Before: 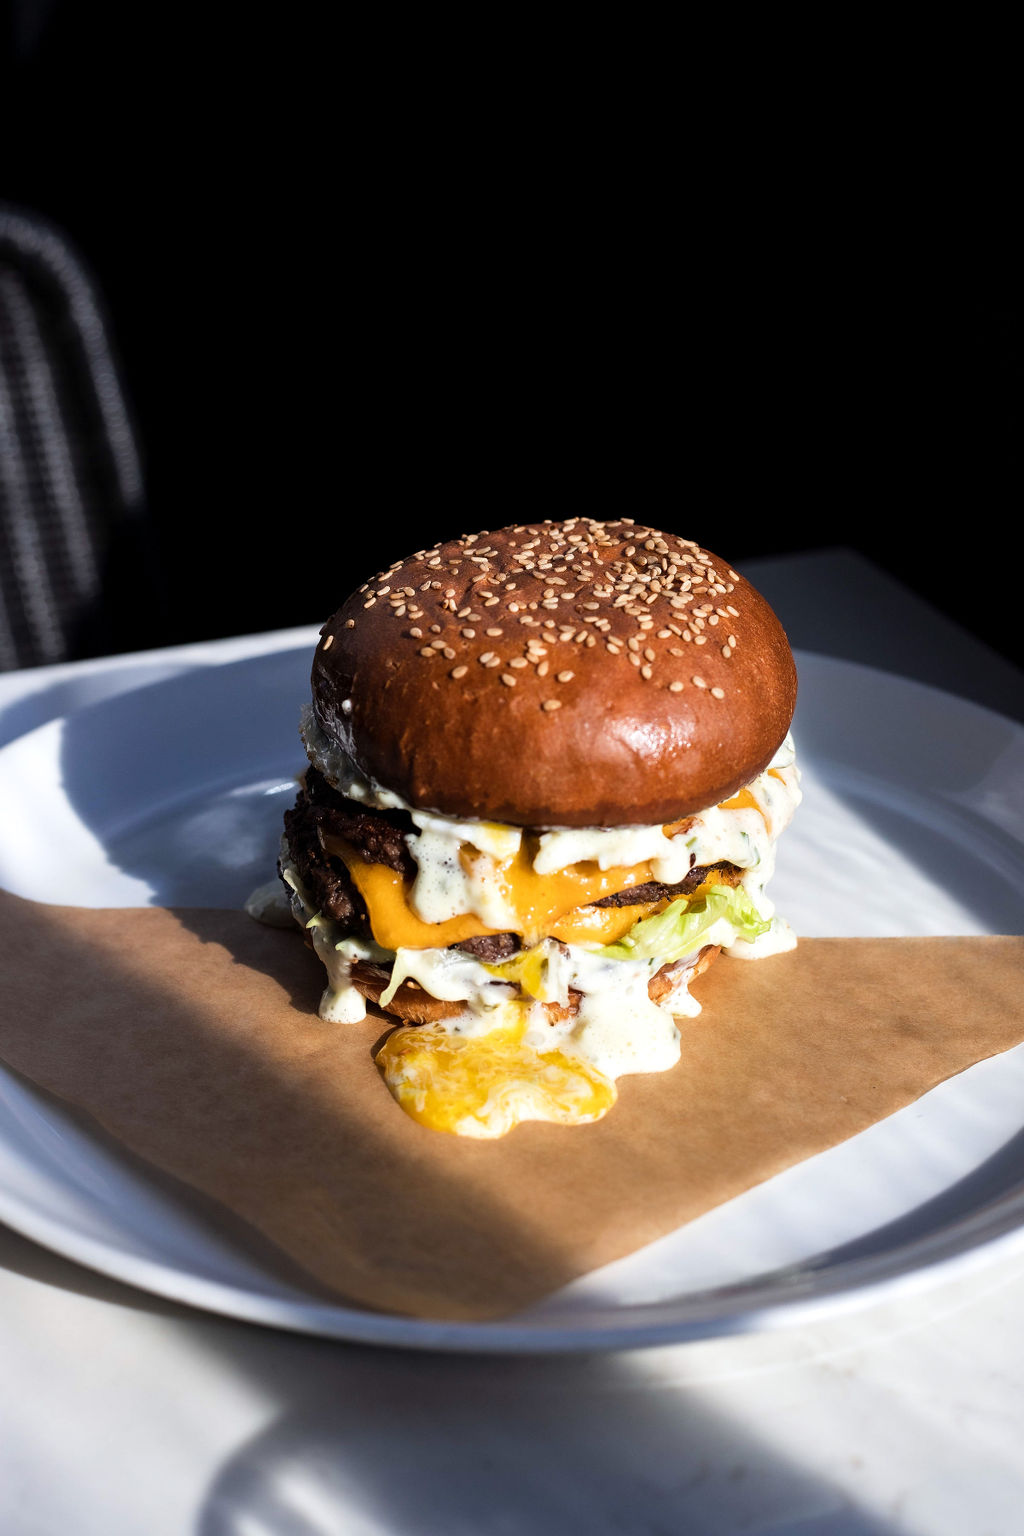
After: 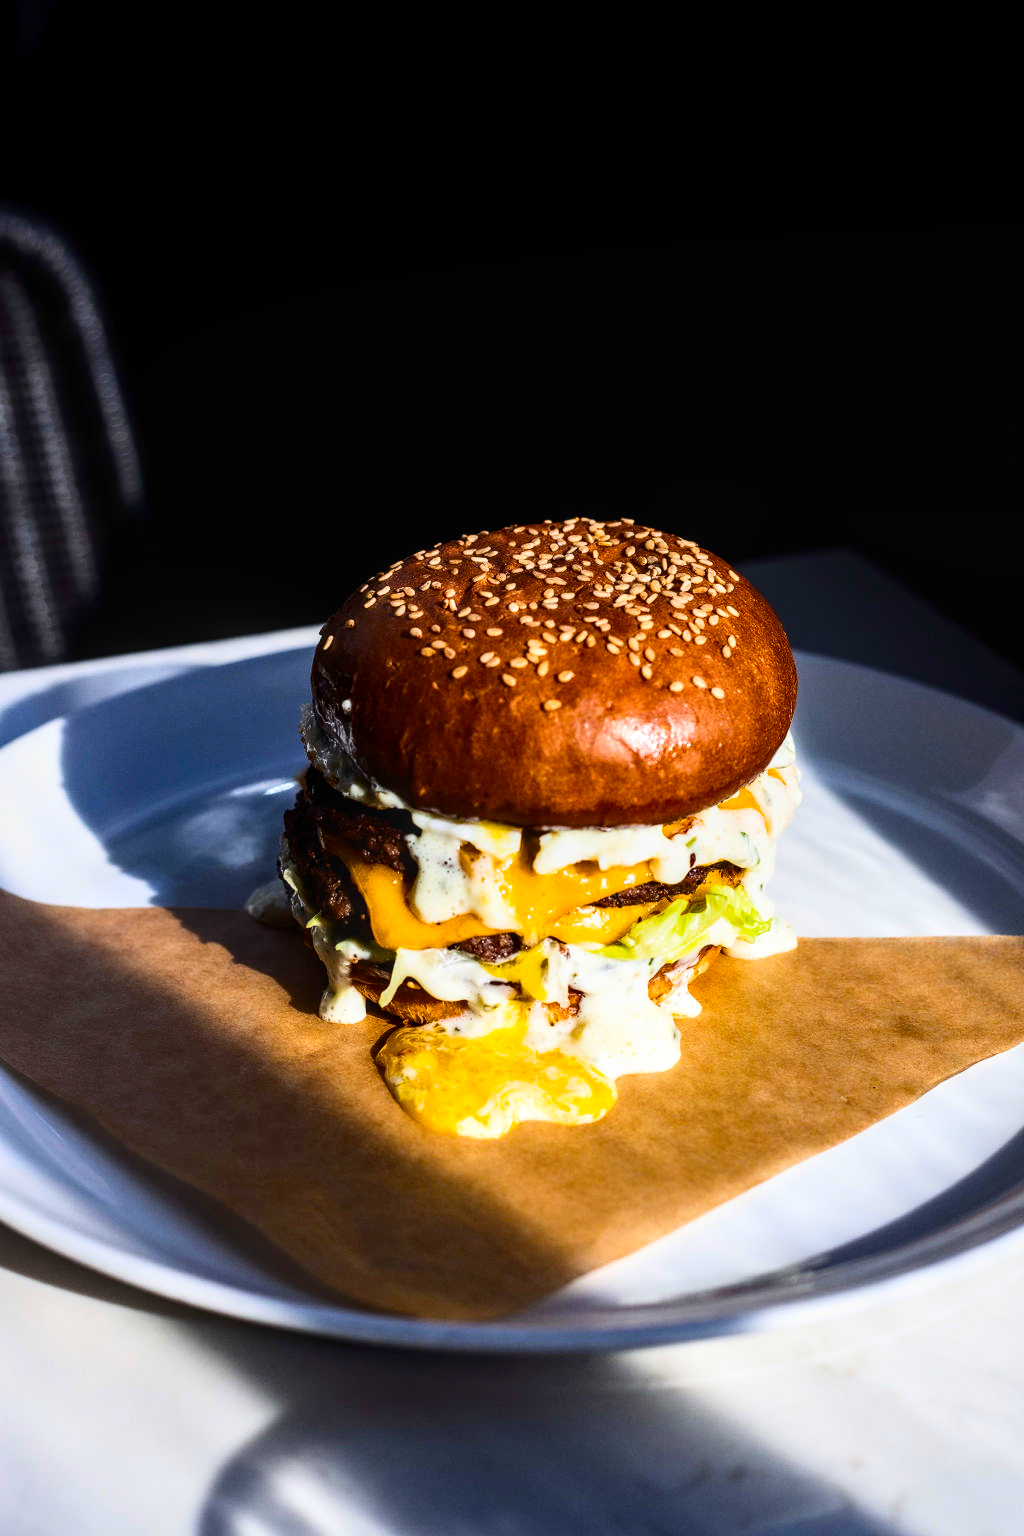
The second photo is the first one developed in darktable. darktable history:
contrast brightness saturation: contrast 0.28
local contrast: on, module defaults
color balance rgb: linear chroma grading › global chroma 10.426%, perceptual saturation grading › global saturation 35.357%
